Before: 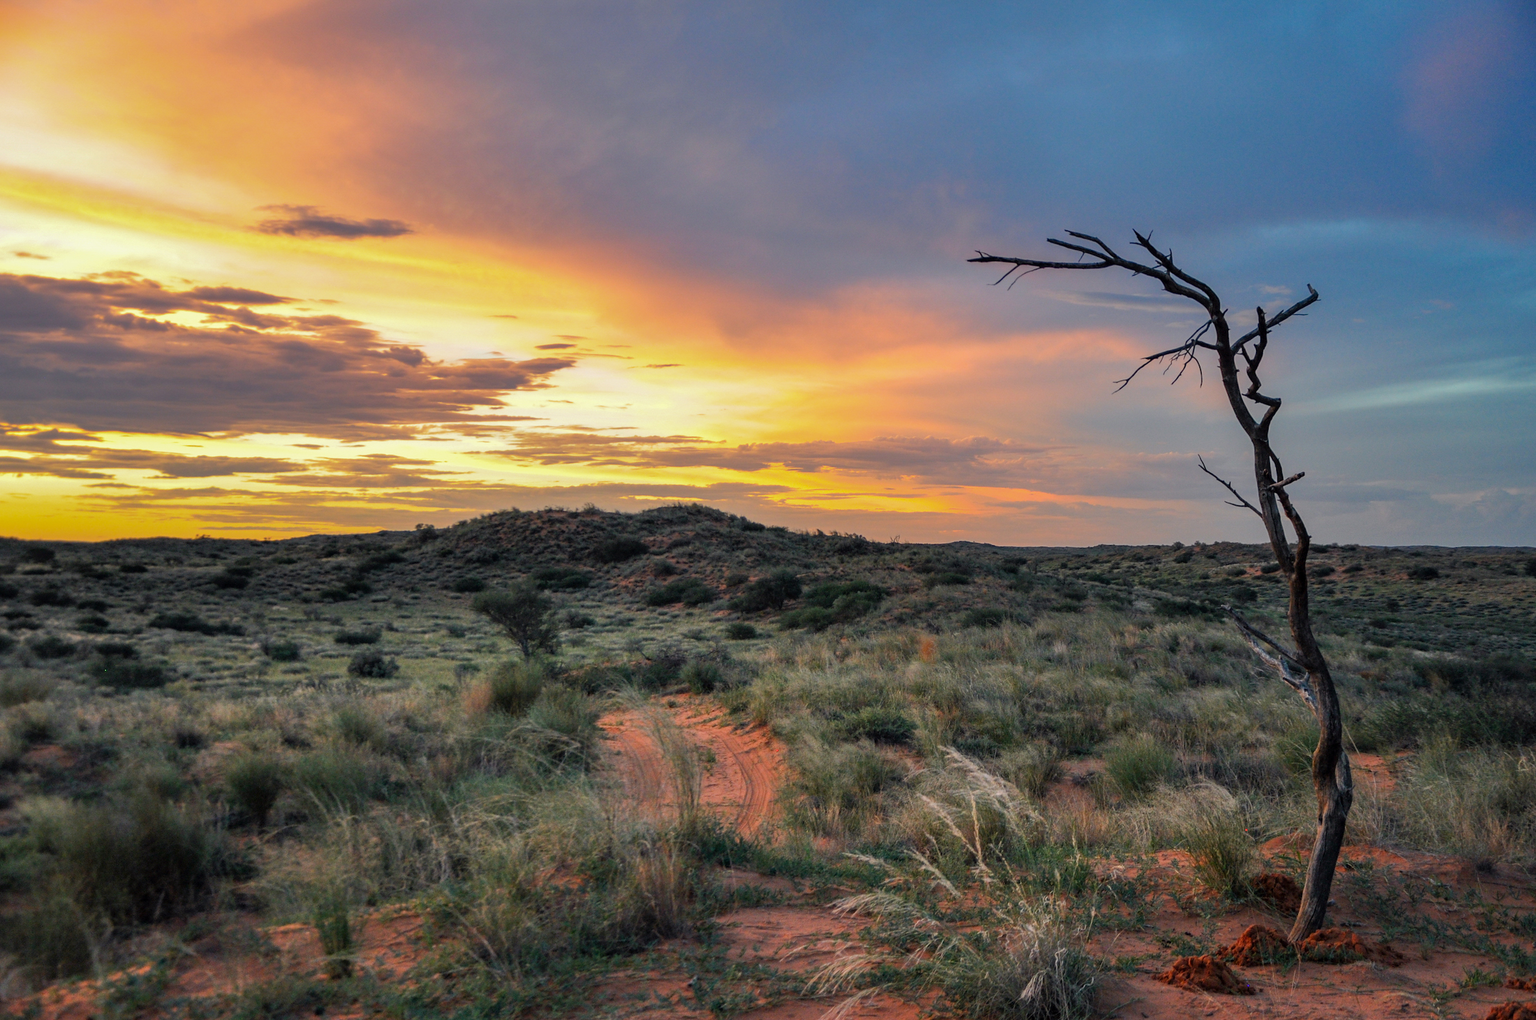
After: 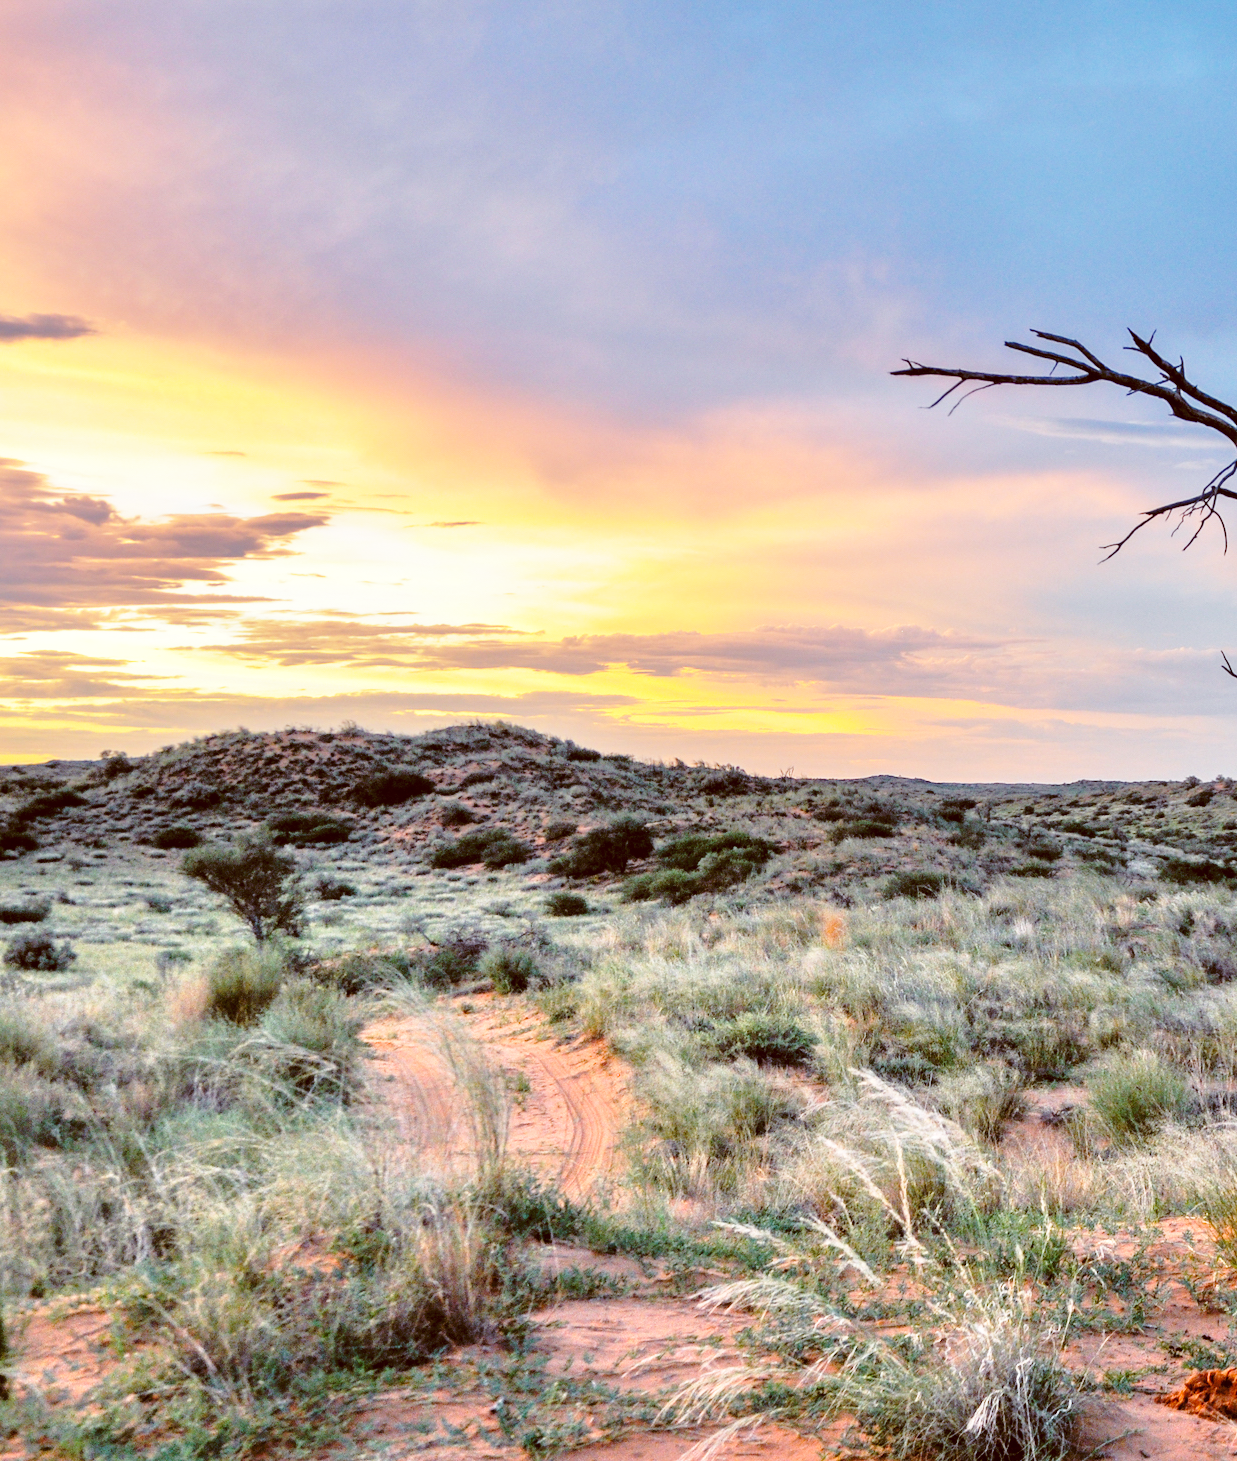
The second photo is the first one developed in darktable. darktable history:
crop and rotate: left 22.516%, right 21.234%
contrast brightness saturation: saturation -0.17
base curve: curves: ch0 [(0, 0) (0.036, 0.037) (0.121, 0.228) (0.46, 0.76) (0.859, 0.983) (1, 1)], preserve colors none
tone equalizer: -7 EV 0.15 EV, -6 EV 0.6 EV, -5 EV 1.15 EV, -4 EV 1.33 EV, -3 EV 1.15 EV, -2 EV 0.6 EV, -1 EV 0.15 EV, mask exposure compensation -0.5 EV
color balance: lift [1, 1.015, 1.004, 0.985], gamma [1, 0.958, 0.971, 1.042], gain [1, 0.956, 0.977, 1.044]
